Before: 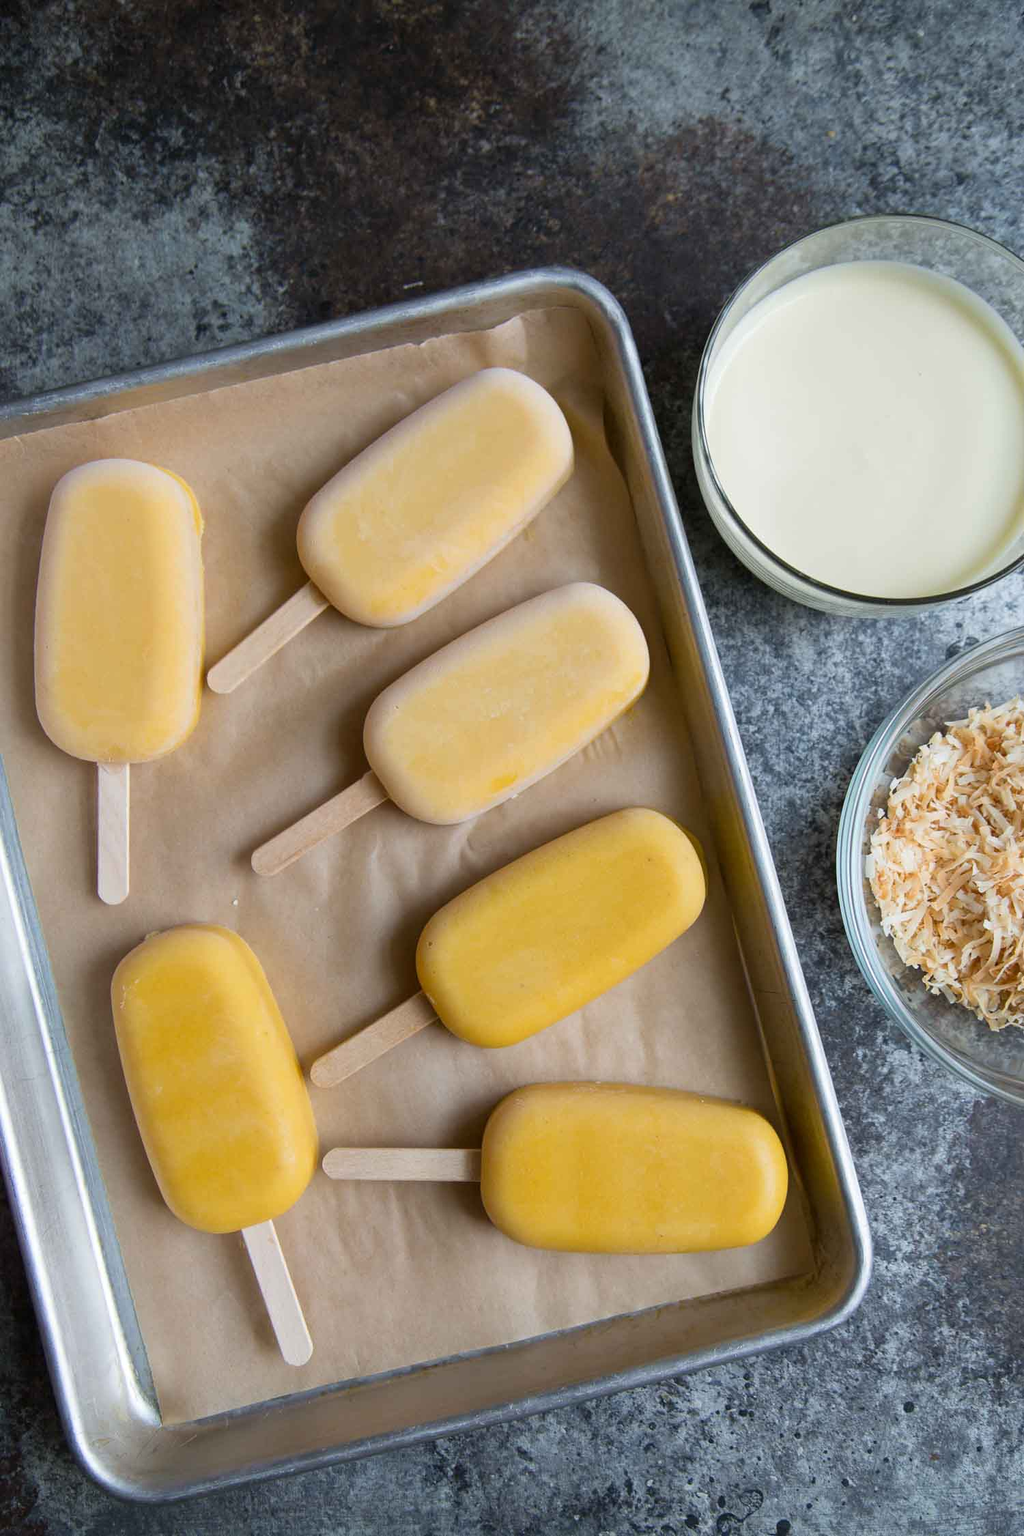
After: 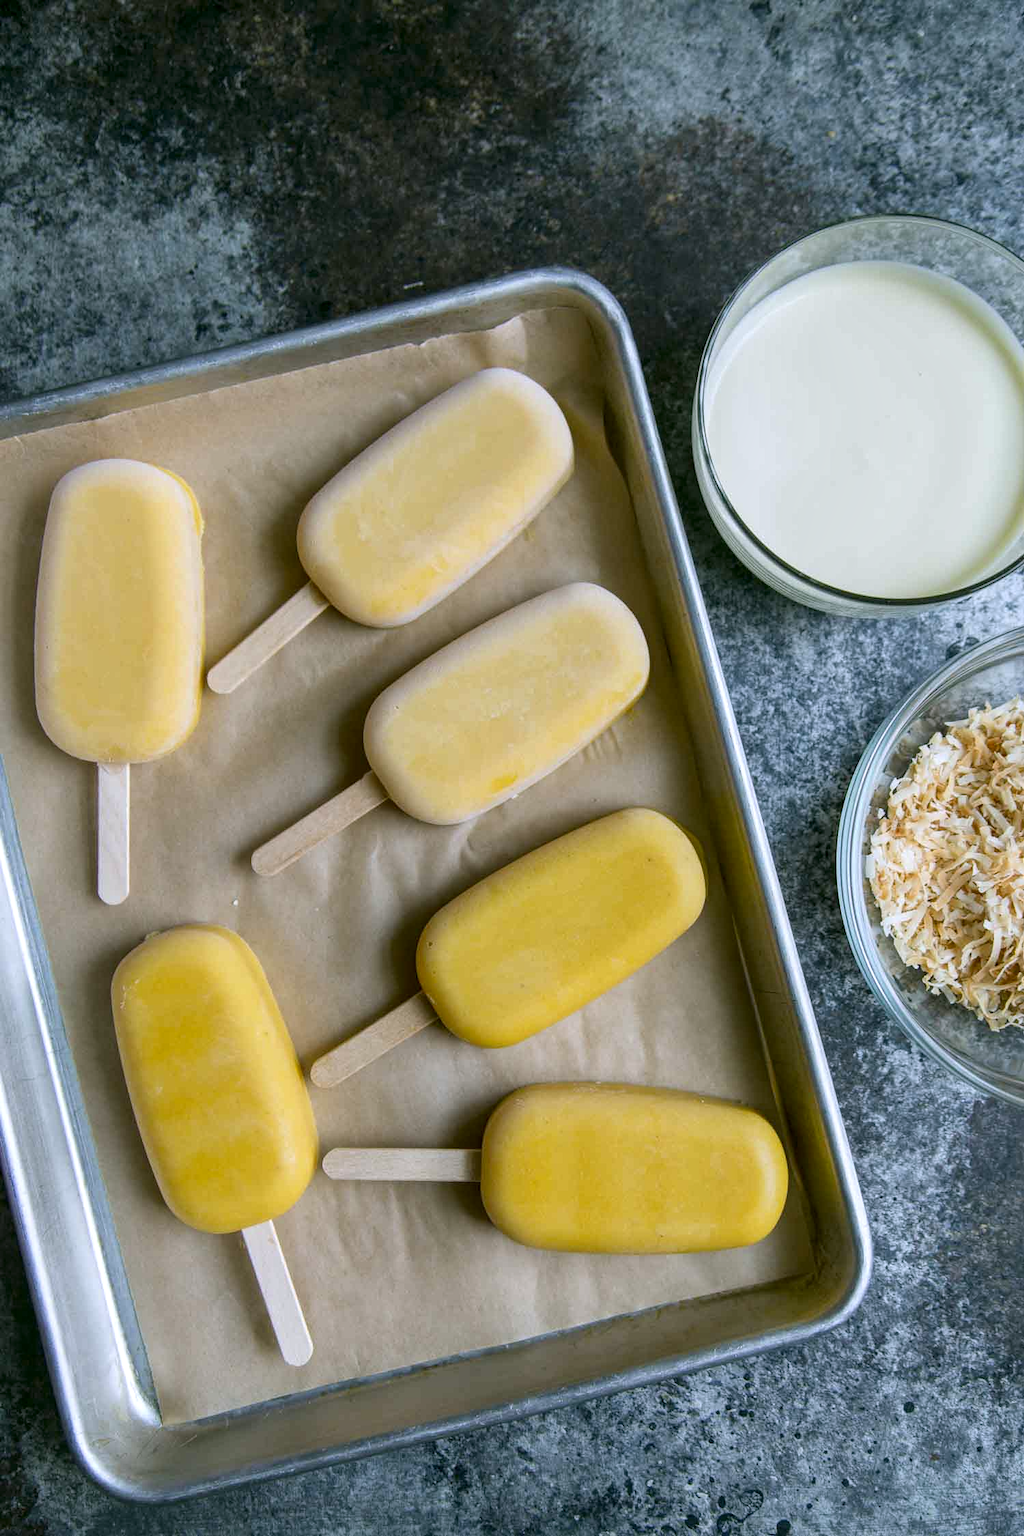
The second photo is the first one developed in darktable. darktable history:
white balance: red 0.924, blue 1.095
local contrast: detail 130%
color correction: highlights a* 4.02, highlights b* 4.98, shadows a* -7.55, shadows b* 4.98
